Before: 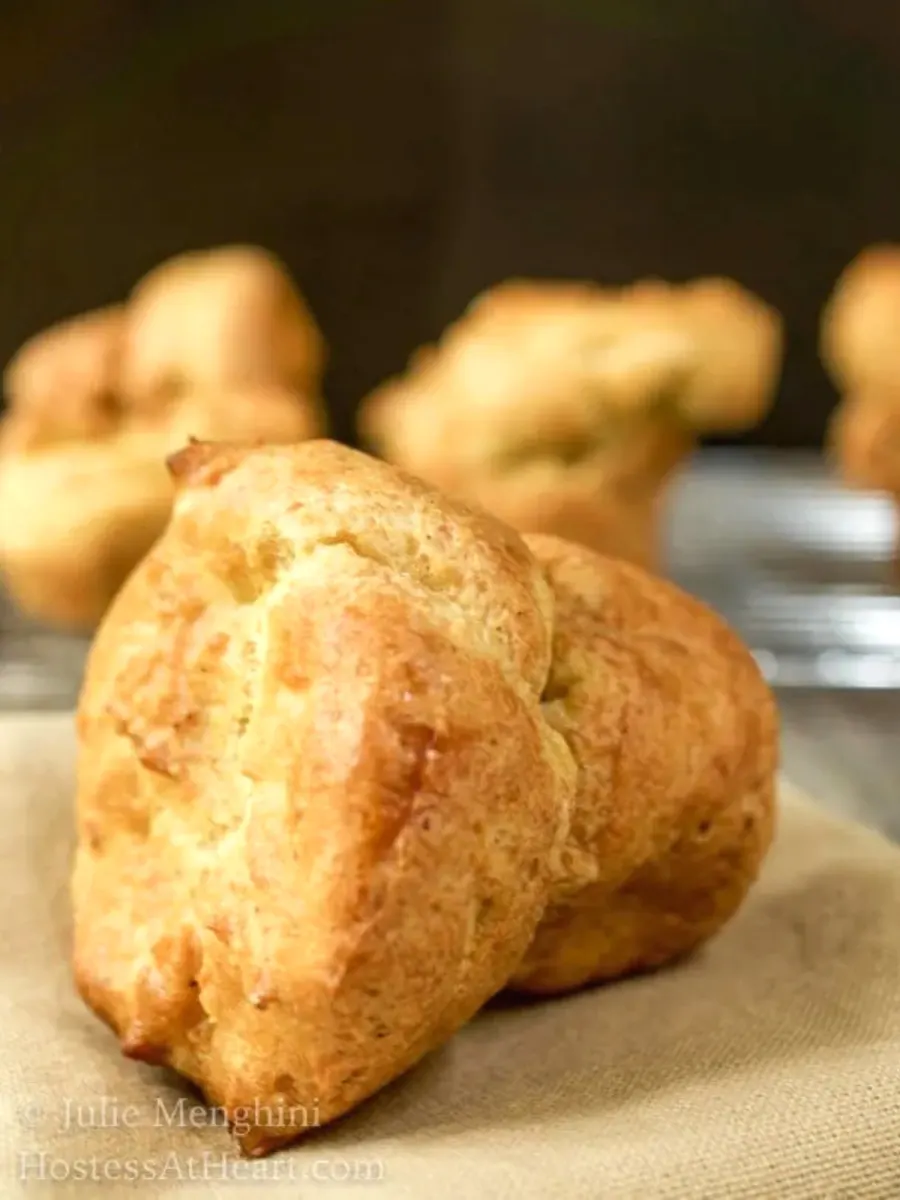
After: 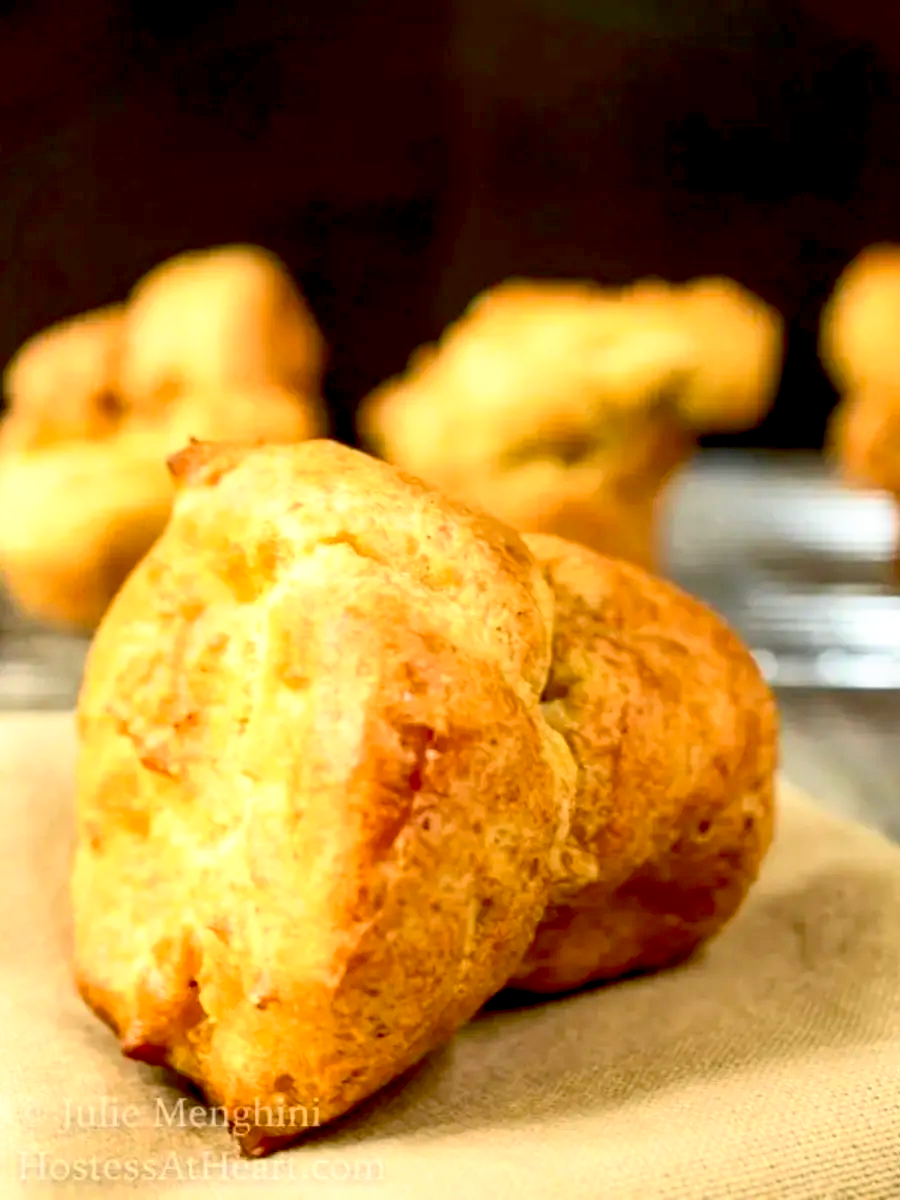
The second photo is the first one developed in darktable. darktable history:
contrast brightness saturation: contrast 0.23, brightness 0.1, saturation 0.29
base curve: curves: ch0 [(0.017, 0) (0.425, 0.441) (0.844, 0.933) (1, 1)], preserve colors none
